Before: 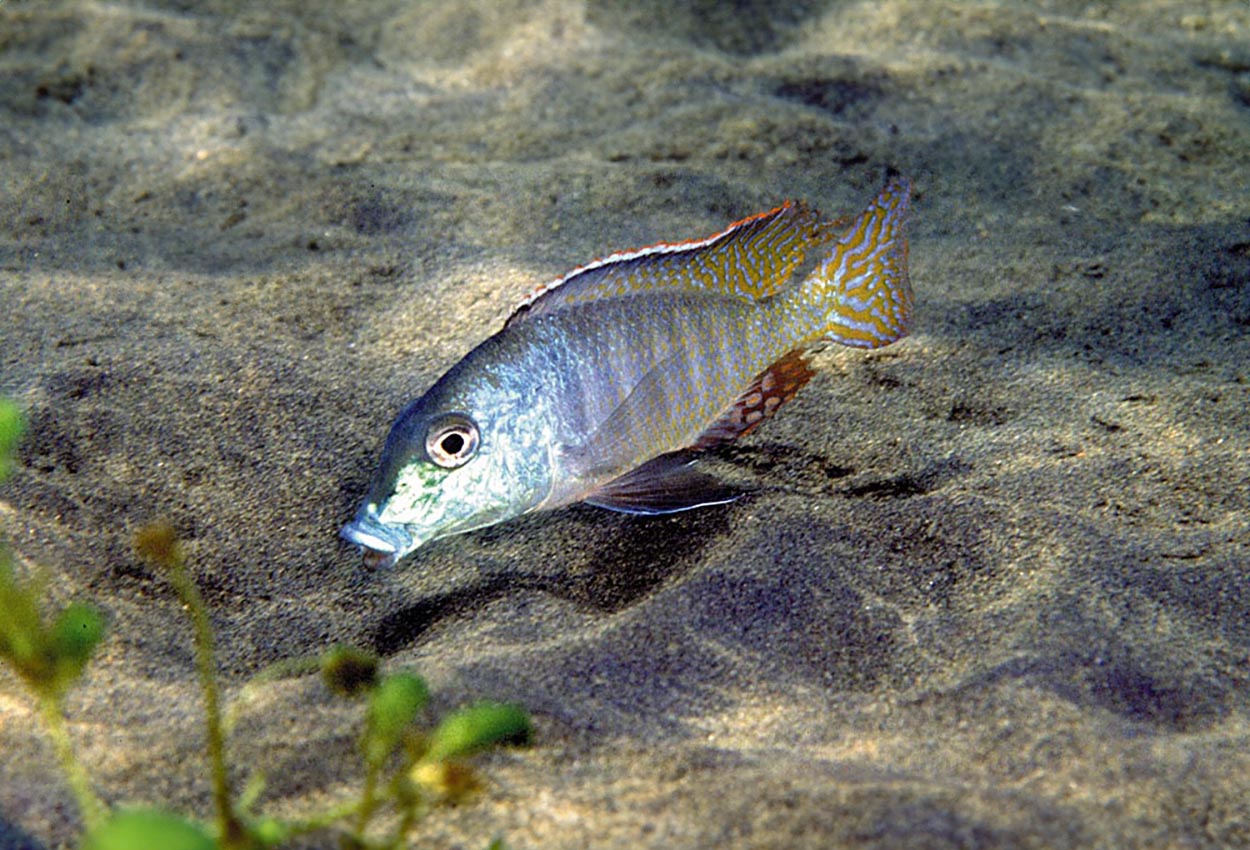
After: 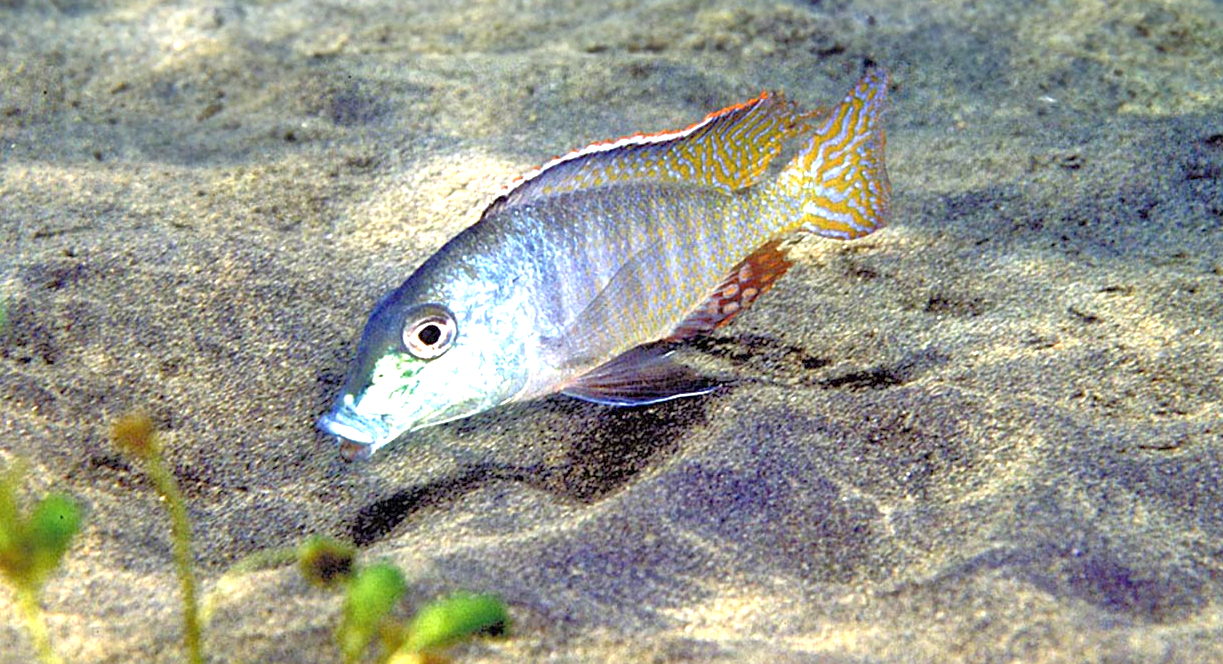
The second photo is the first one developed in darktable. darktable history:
crop and rotate: left 1.886%, top 12.947%, right 0.258%, bottom 8.89%
exposure: exposure 0.943 EV, compensate highlight preservation false
tone equalizer: -7 EV 0.157 EV, -6 EV 0.565 EV, -5 EV 1.15 EV, -4 EV 1.31 EV, -3 EV 1.16 EV, -2 EV 0.6 EV, -1 EV 0.147 EV
